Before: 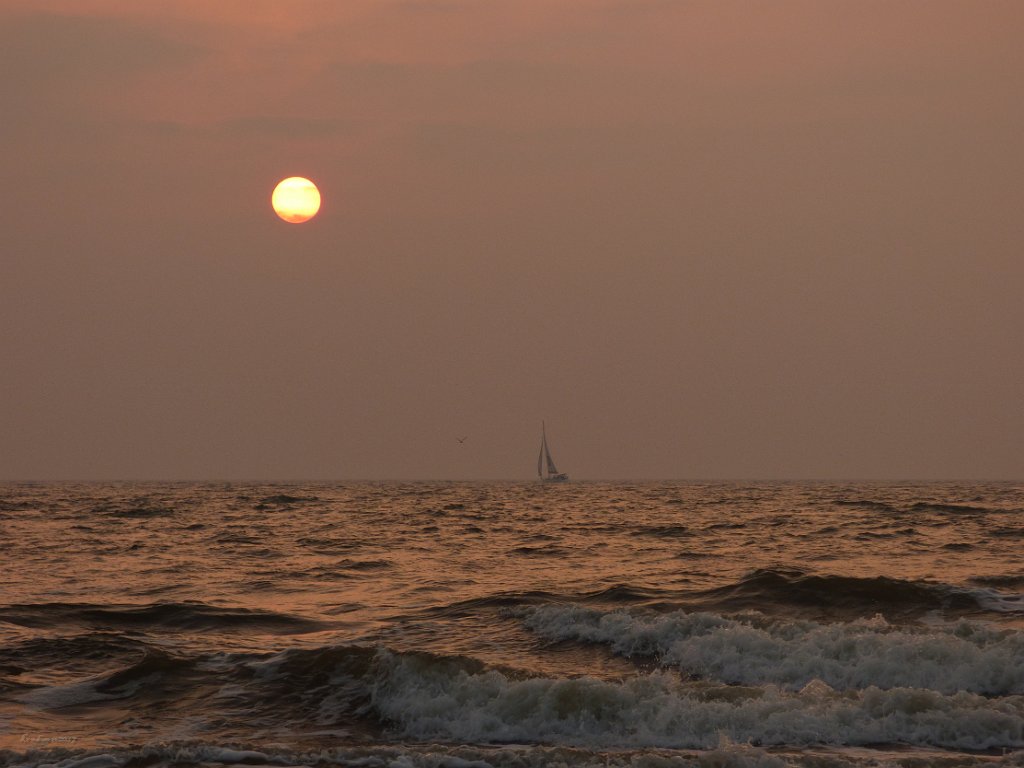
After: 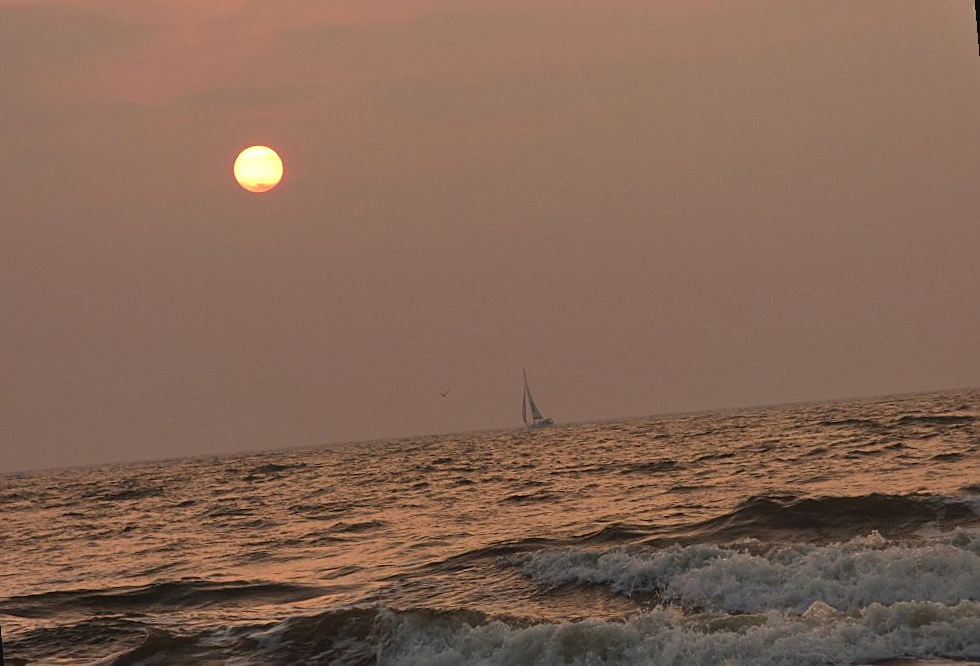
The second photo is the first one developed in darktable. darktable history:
exposure: black level correction 0.001, exposure 0.5 EV, compensate exposure bias true, compensate highlight preservation false
rotate and perspective: rotation -5°, crop left 0.05, crop right 0.952, crop top 0.11, crop bottom 0.89
shadows and highlights: low approximation 0.01, soften with gaussian
contrast brightness saturation: contrast -0.08, brightness -0.04, saturation -0.11
sharpen: on, module defaults
